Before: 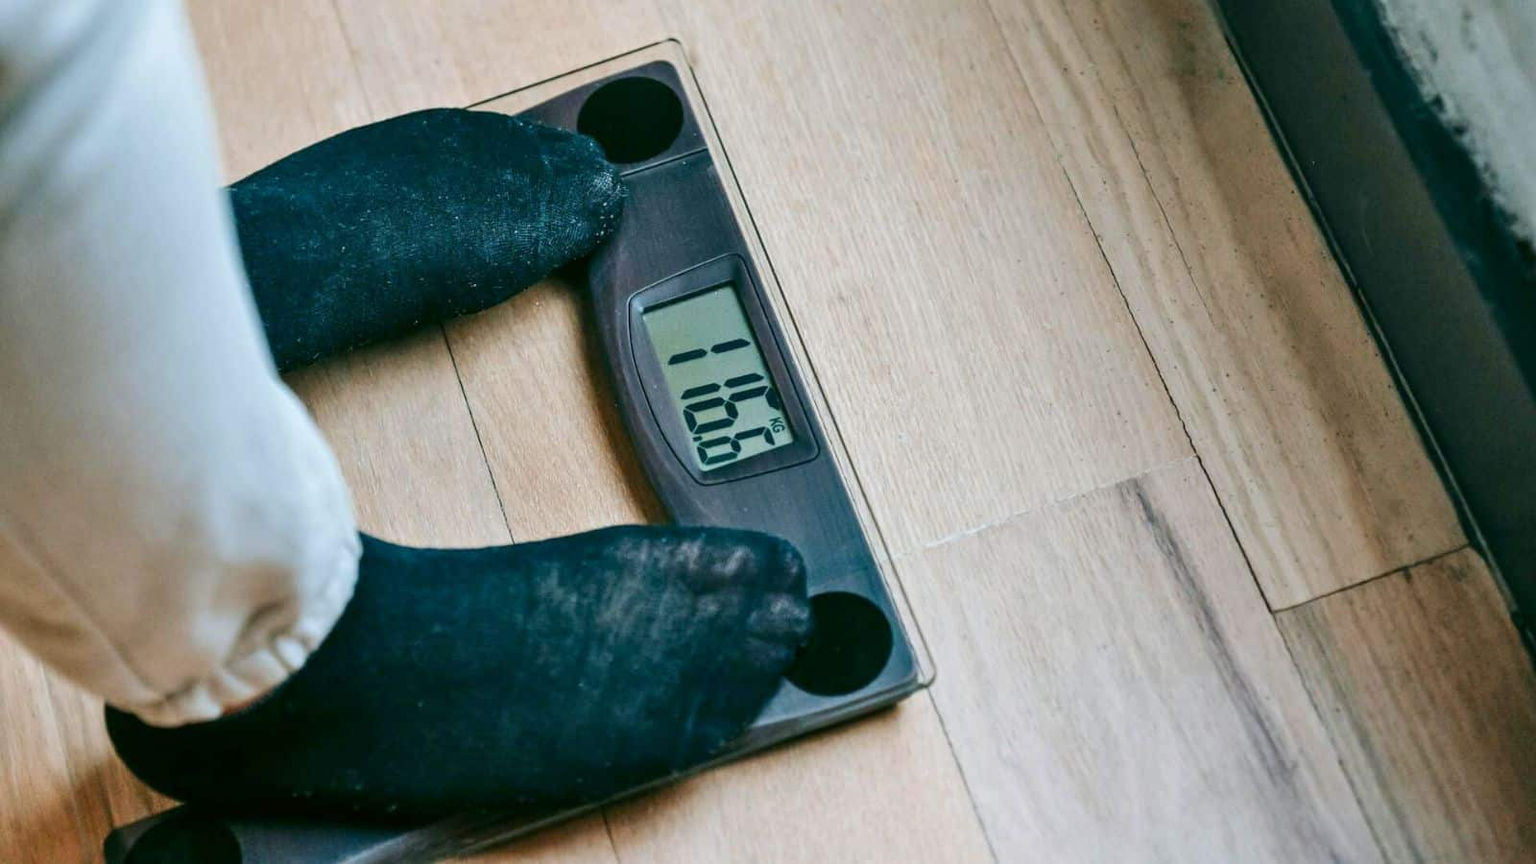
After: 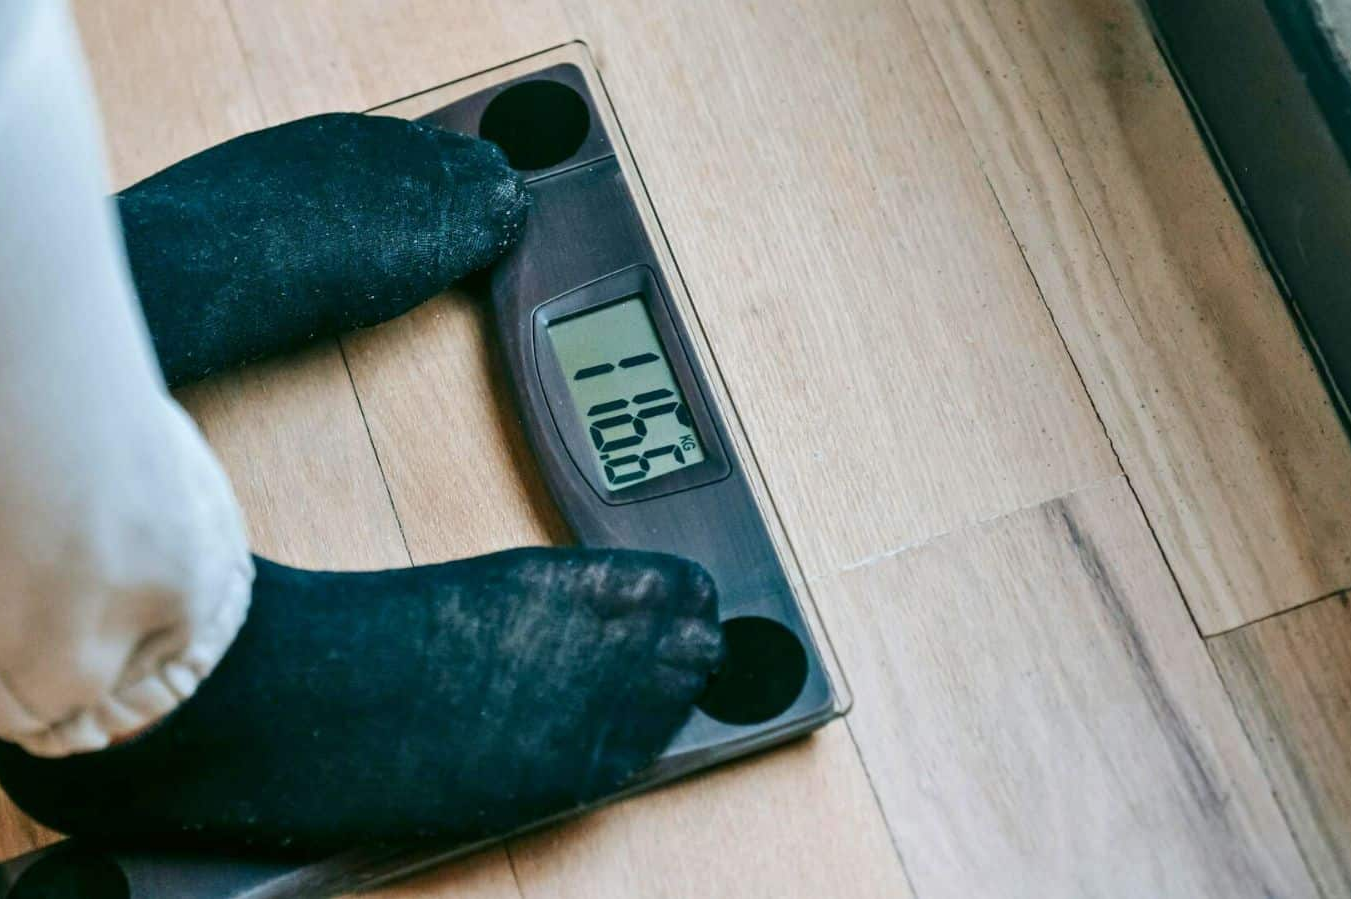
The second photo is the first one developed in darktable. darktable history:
crop: left 7.678%, right 7.858%
